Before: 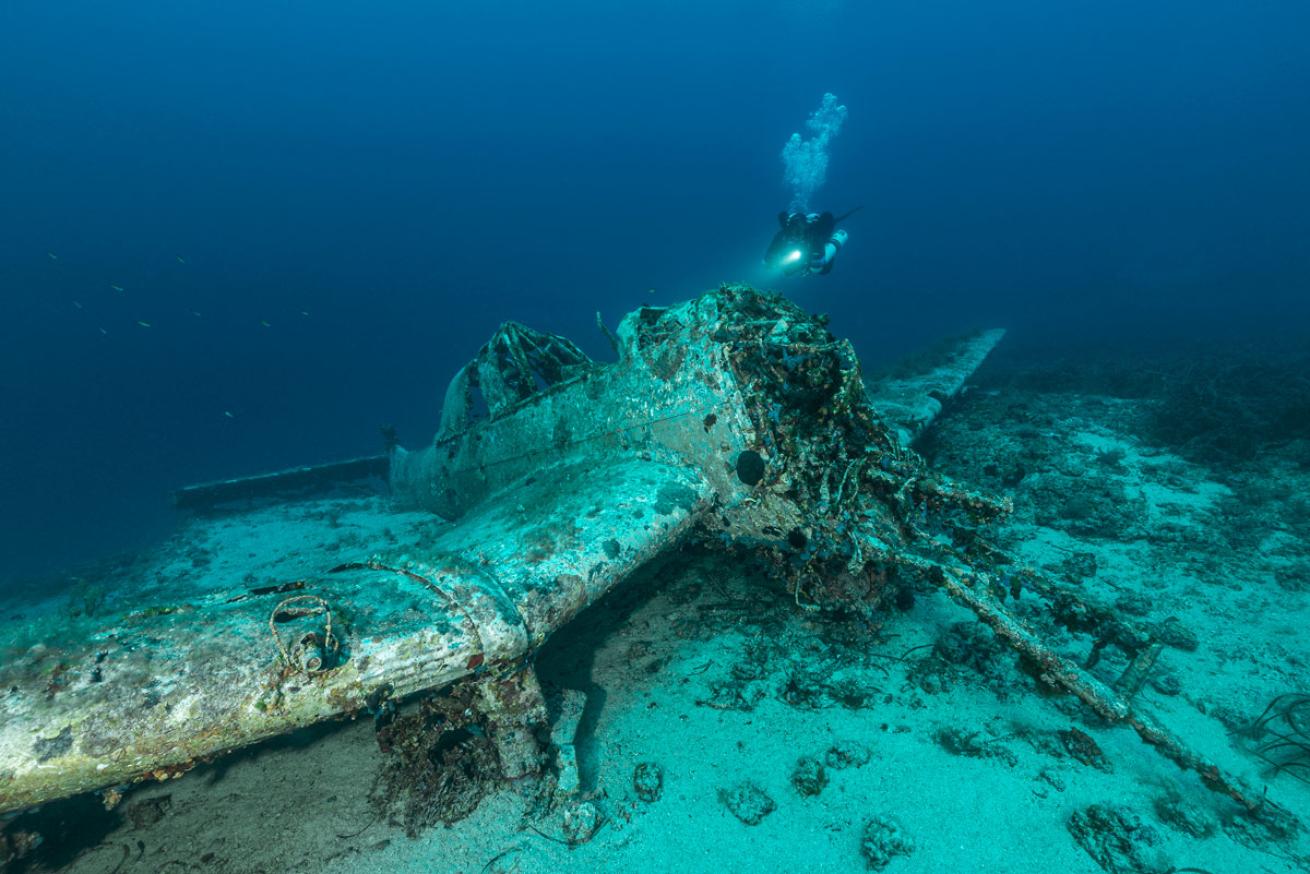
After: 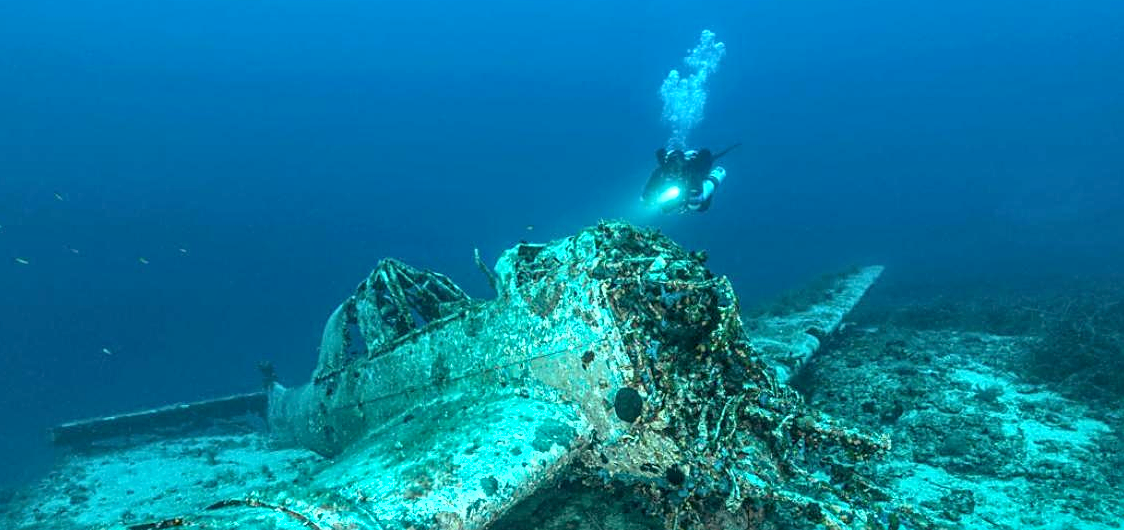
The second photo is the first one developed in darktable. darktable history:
local contrast: detail 109%
shadows and highlights: soften with gaussian
sharpen: on, module defaults
crop and rotate: left 9.321%, top 7.319%, right 4.804%, bottom 32.034%
exposure: black level correction 0.001, exposure 1 EV, compensate highlight preservation false
